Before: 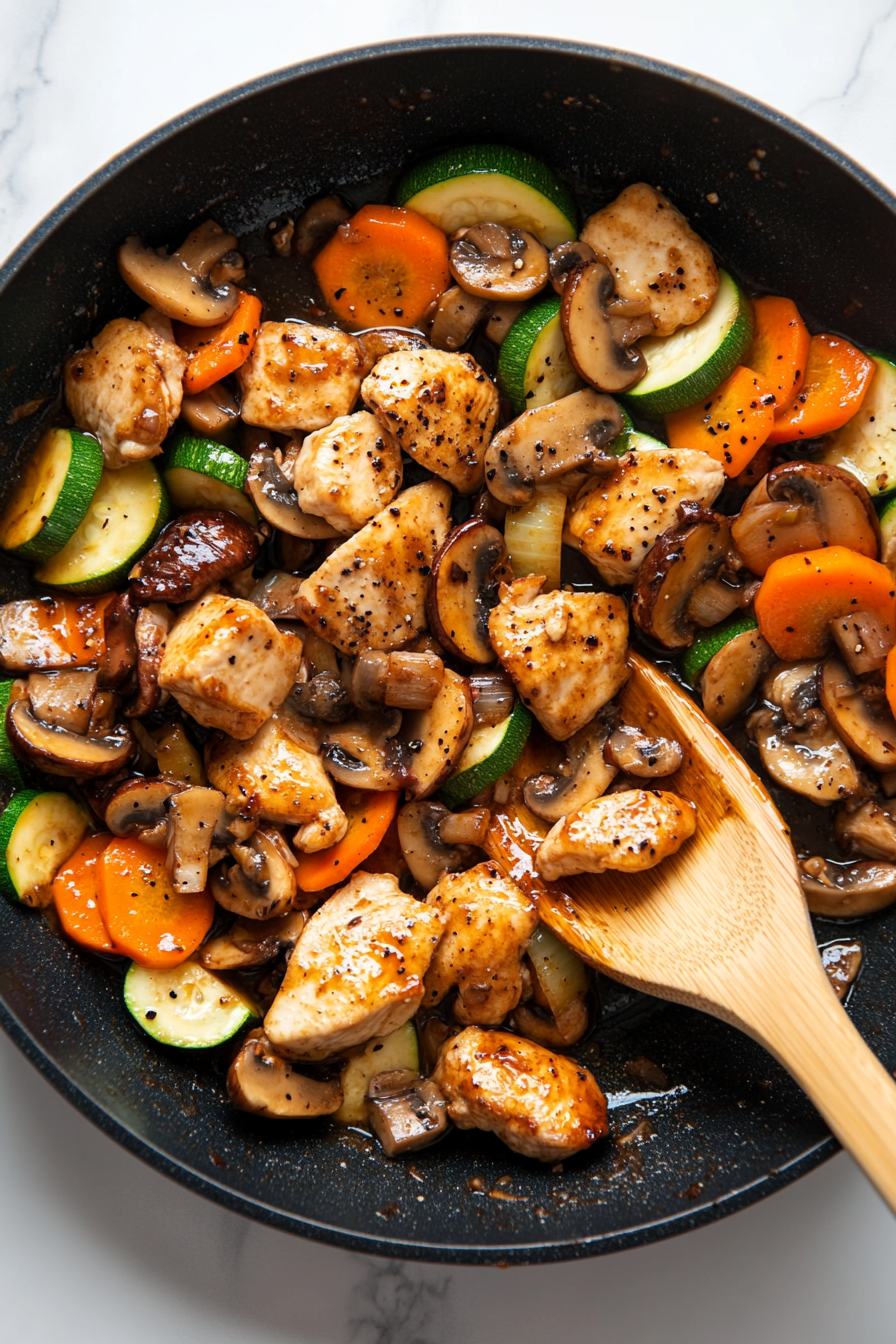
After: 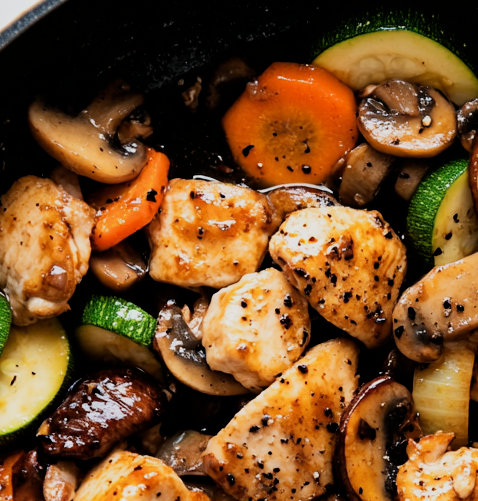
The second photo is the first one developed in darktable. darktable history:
crop: left 10.3%, top 10.688%, right 36.277%, bottom 51.966%
filmic rgb: black relative exposure -5.13 EV, white relative exposure 3.96 EV, hardness 2.91, contrast 1.301, highlights saturation mix -31.19%
